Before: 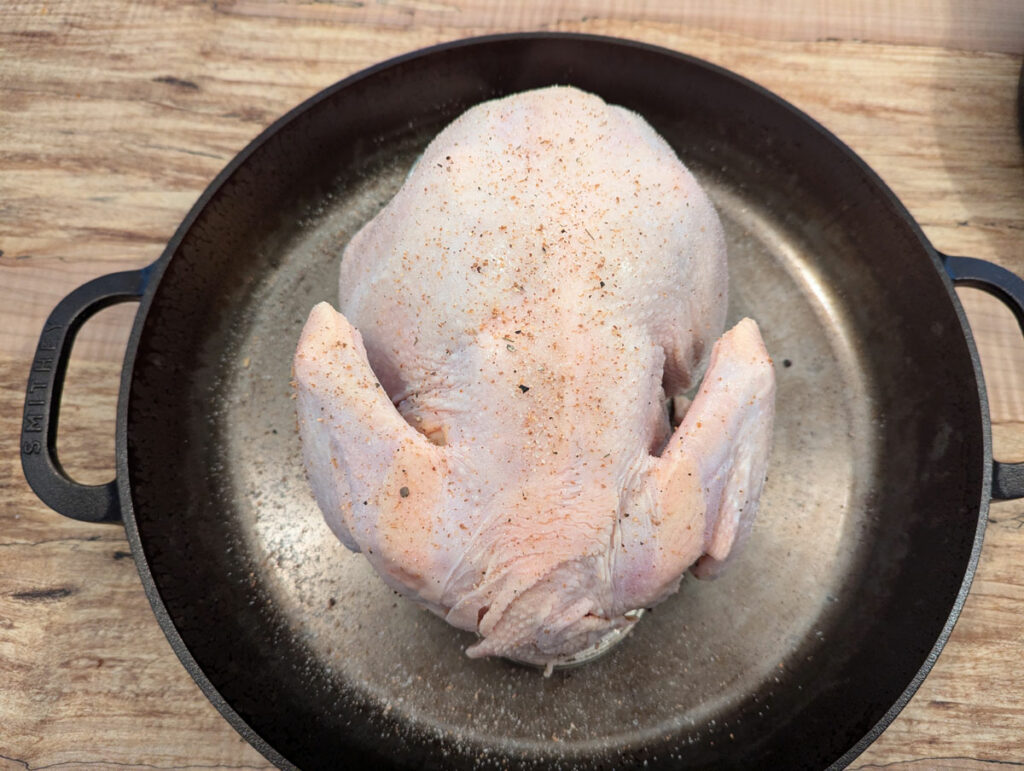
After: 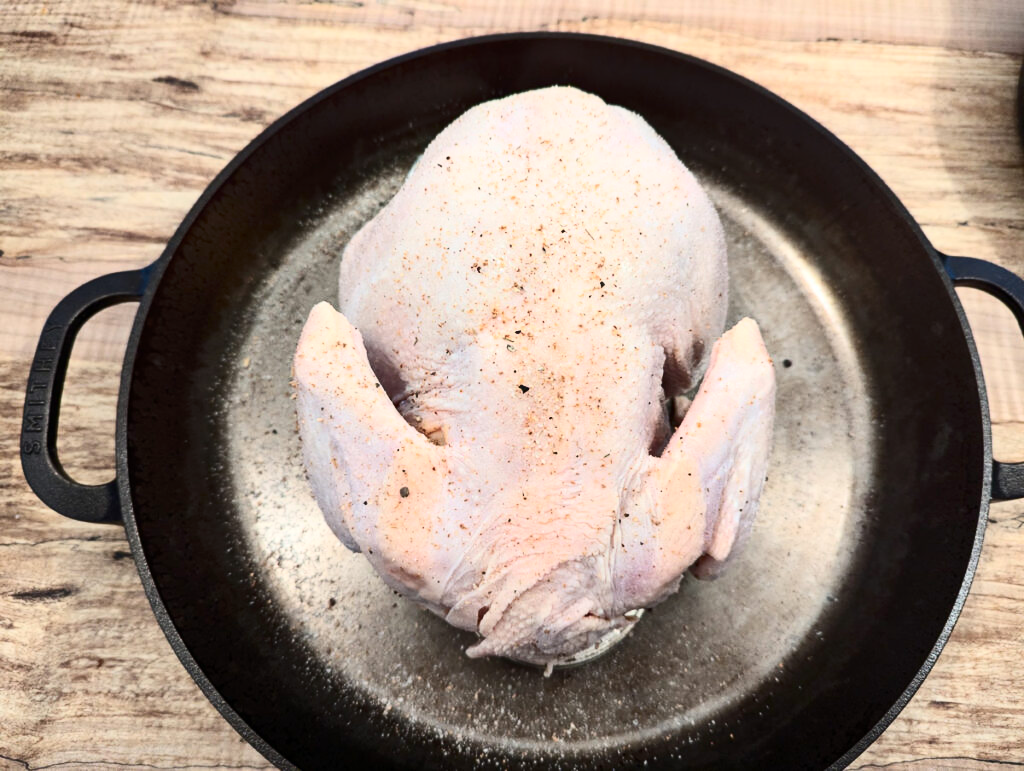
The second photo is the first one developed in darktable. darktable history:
shadows and highlights: low approximation 0.01, soften with gaussian
contrast brightness saturation: contrast 0.37, brightness 0.106
